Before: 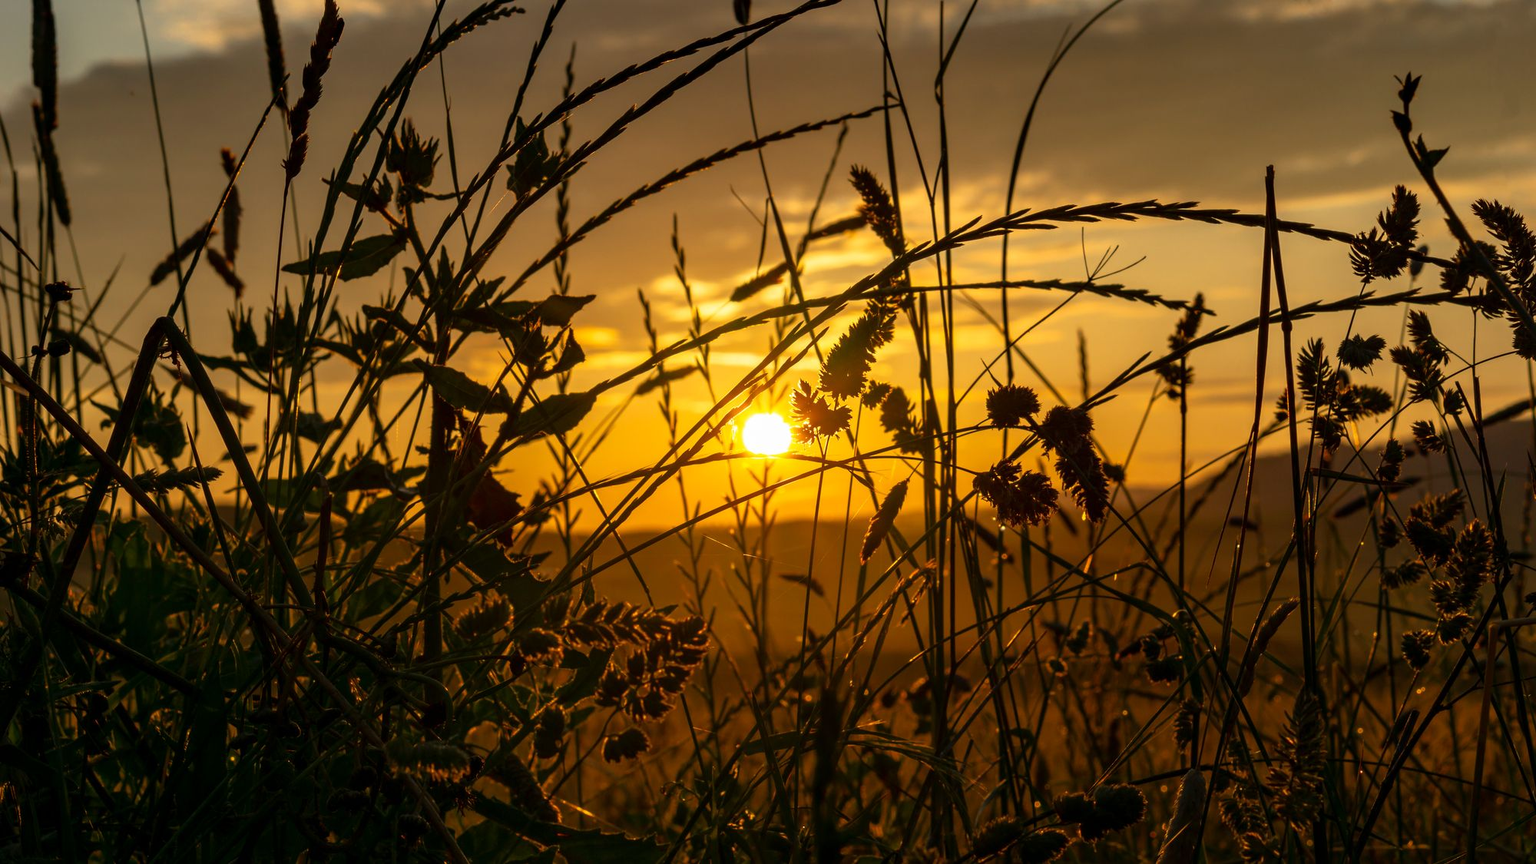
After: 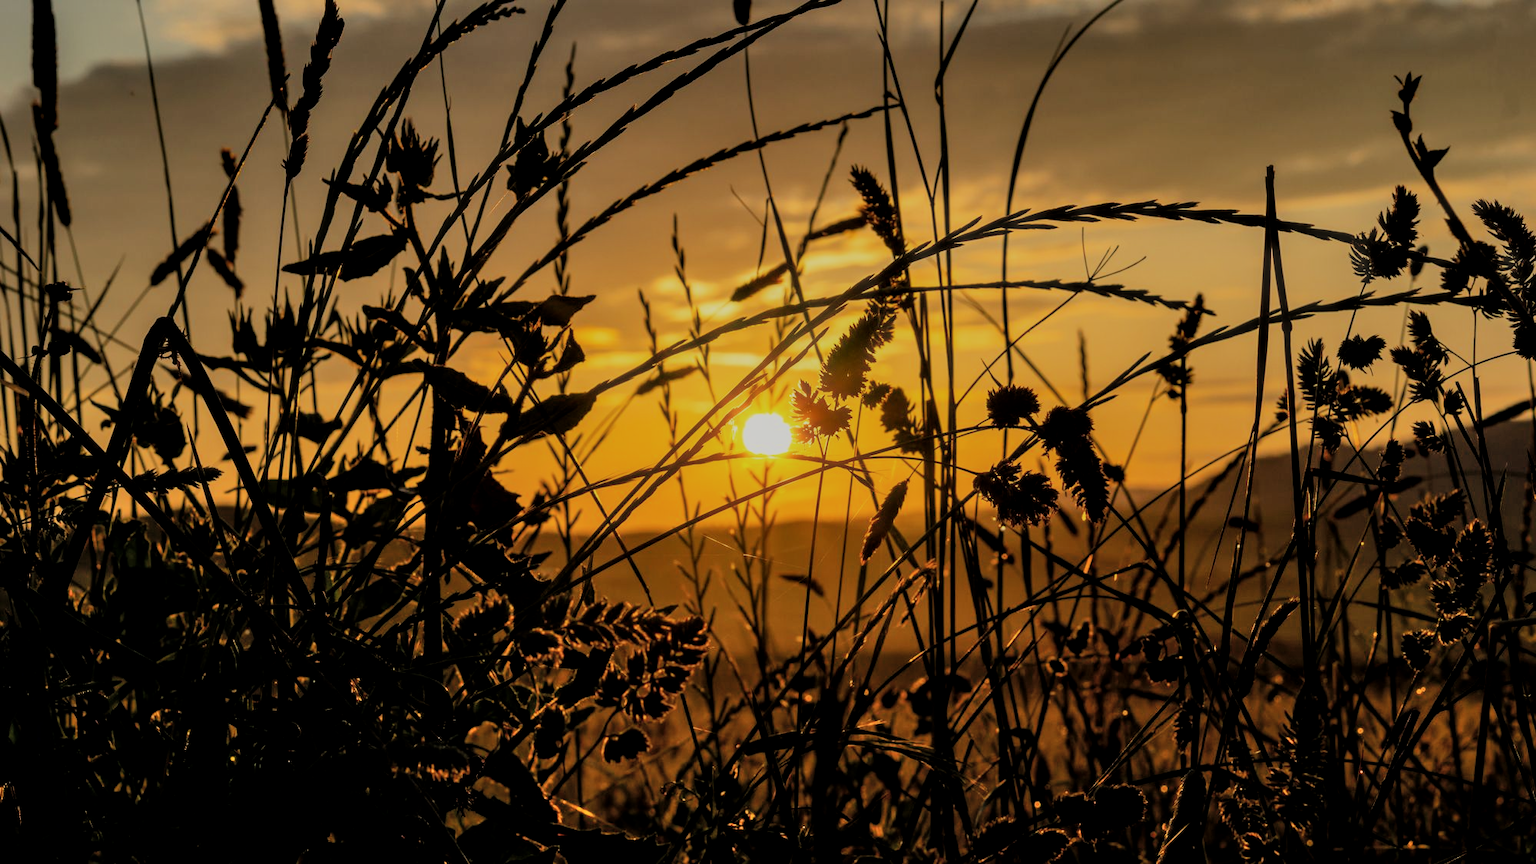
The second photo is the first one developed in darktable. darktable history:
haze removal: strength -0.1, adaptive false
filmic rgb: black relative exposure -6.15 EV, white relative exposure 6.96 EV, hardness 2.23, color science v6 (2022)
local contrast: highlights 100%, shadows 100%, detail 120%, midtone range 0.2
shadows and highlights: shadows 37.27, highlights -28.18, soften with gaussian
